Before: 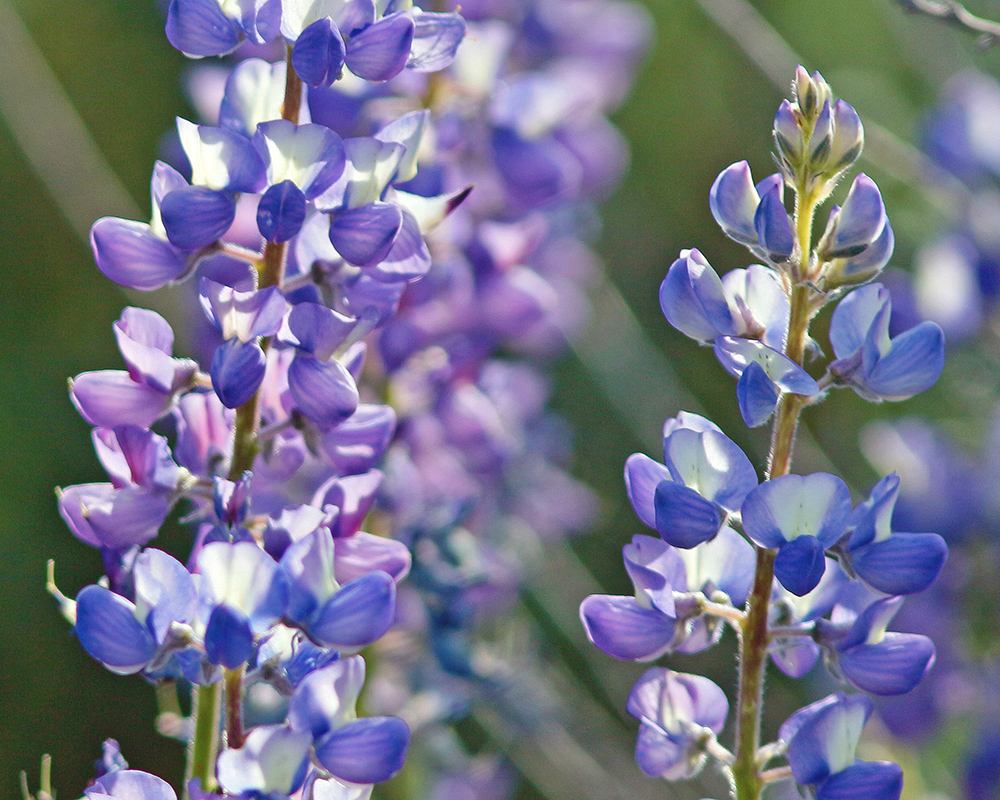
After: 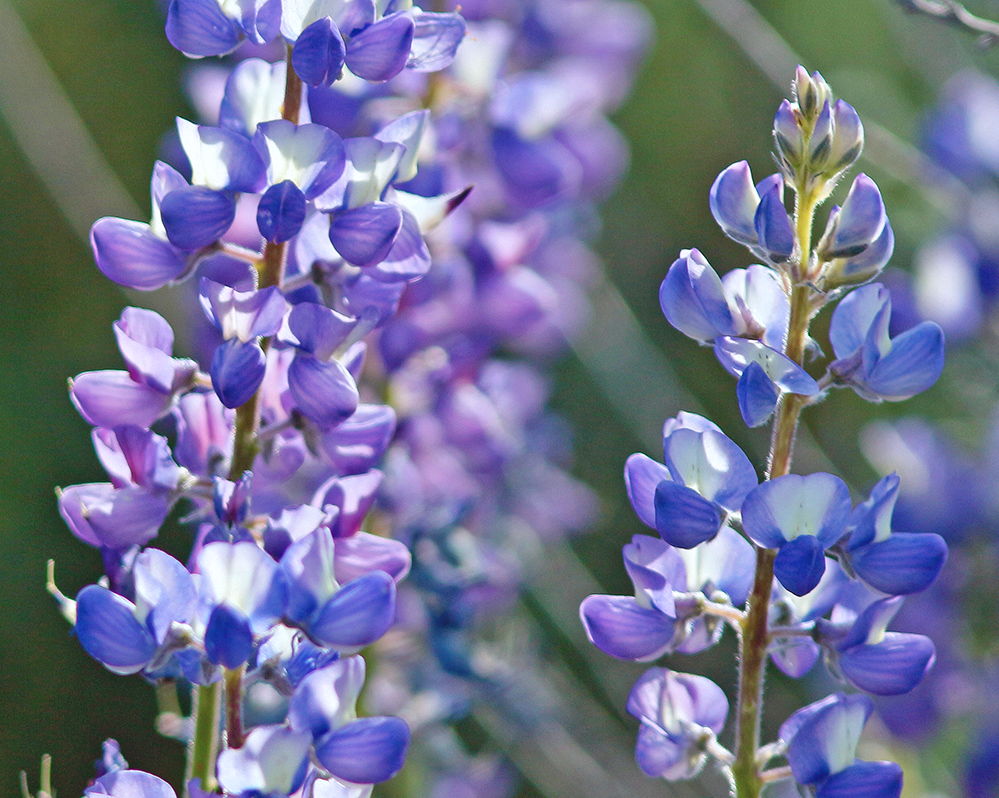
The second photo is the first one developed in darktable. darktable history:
color calibration: illuminant as shot in camera, x 0.358, y 0.373, temperature 4628.91 K
crop: top 0.032%, bottom 0.147%
